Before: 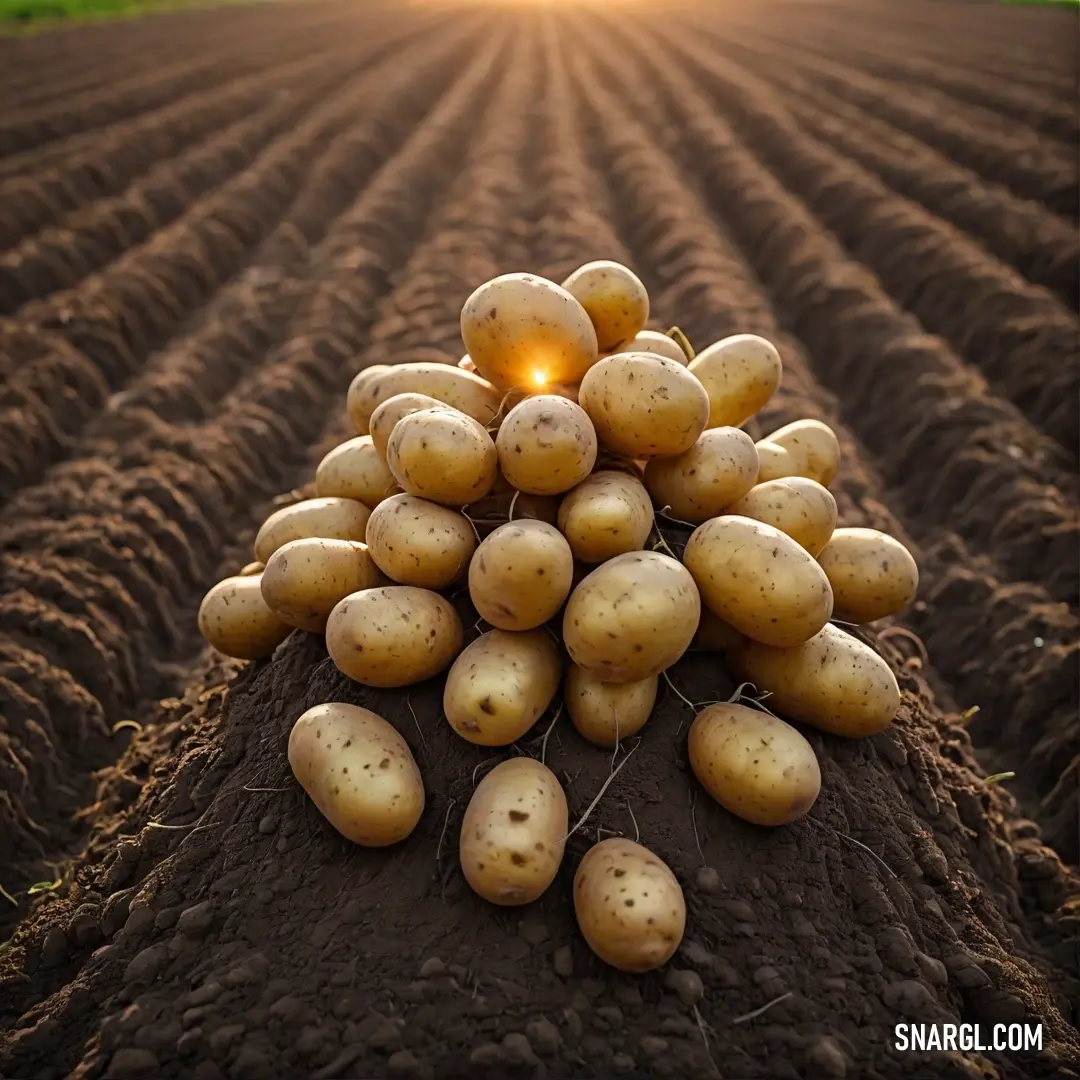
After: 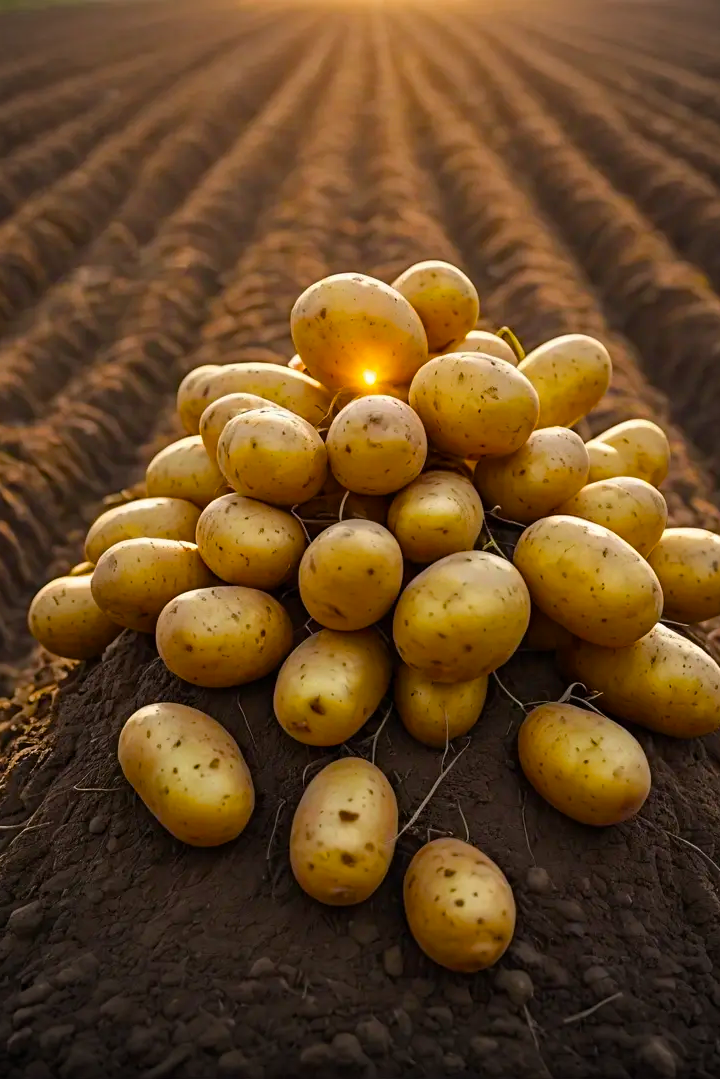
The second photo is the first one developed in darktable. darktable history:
vignetting: unbound false
crop and rotate: left 15.754%, right 17.579%
color balance rgb: linear chroma grading › global chroma 15%, perceptual saturation grading › global saturation 30%
